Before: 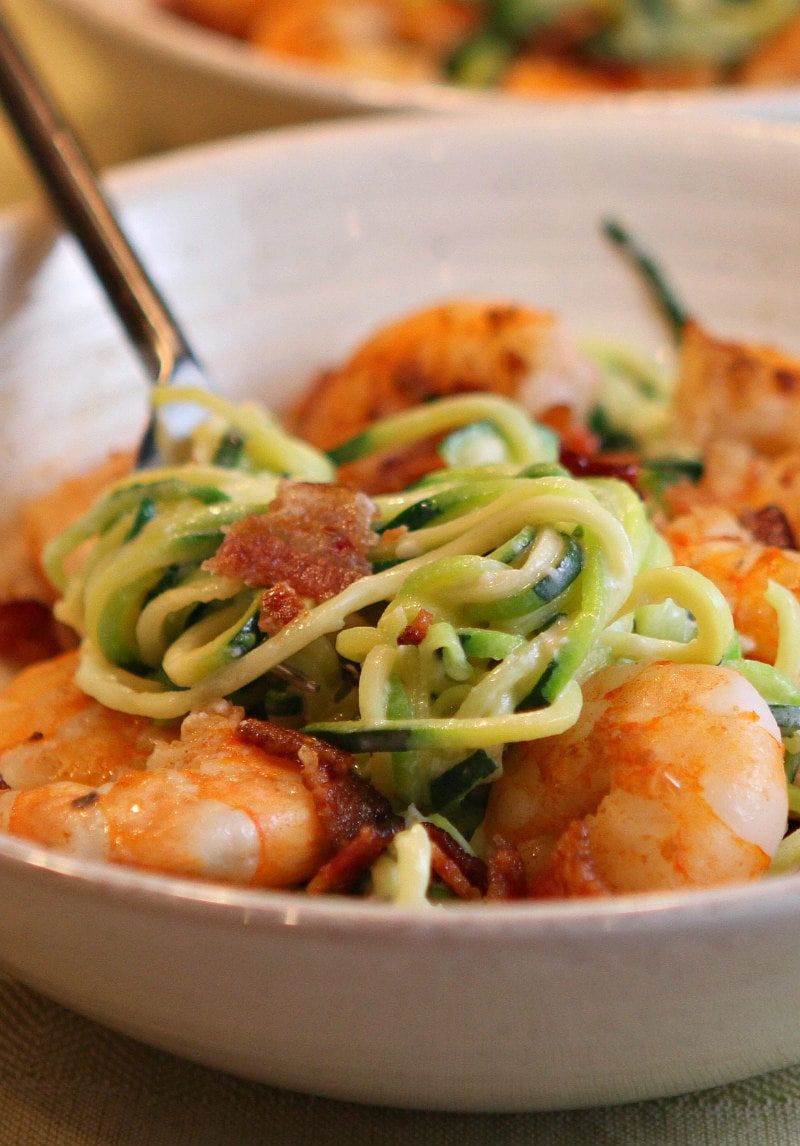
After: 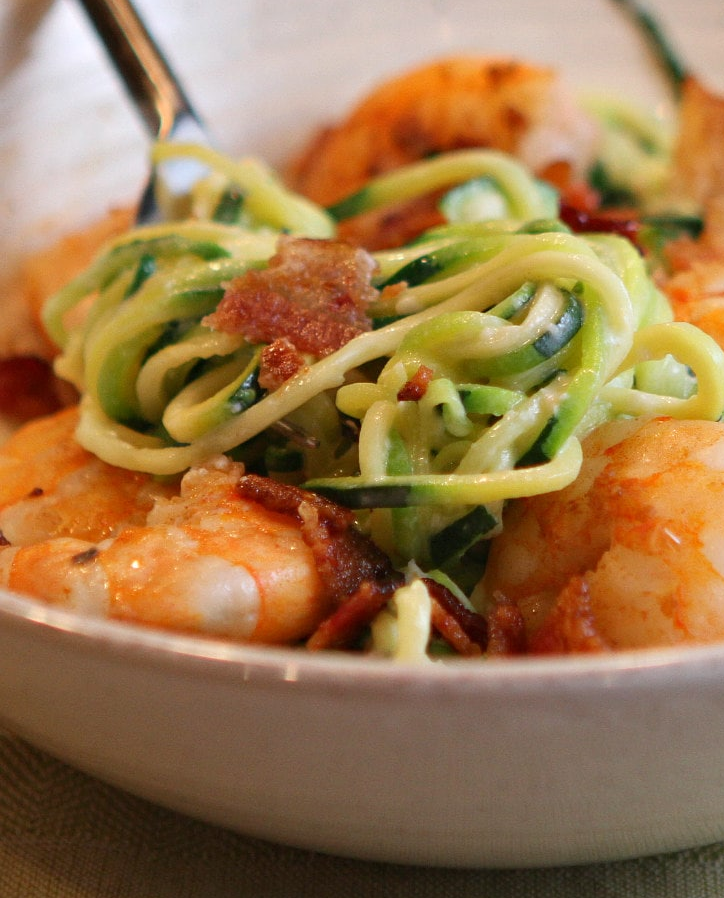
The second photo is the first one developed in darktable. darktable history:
crop: top 21.308%, right 9.442%, bottom 0.286%
